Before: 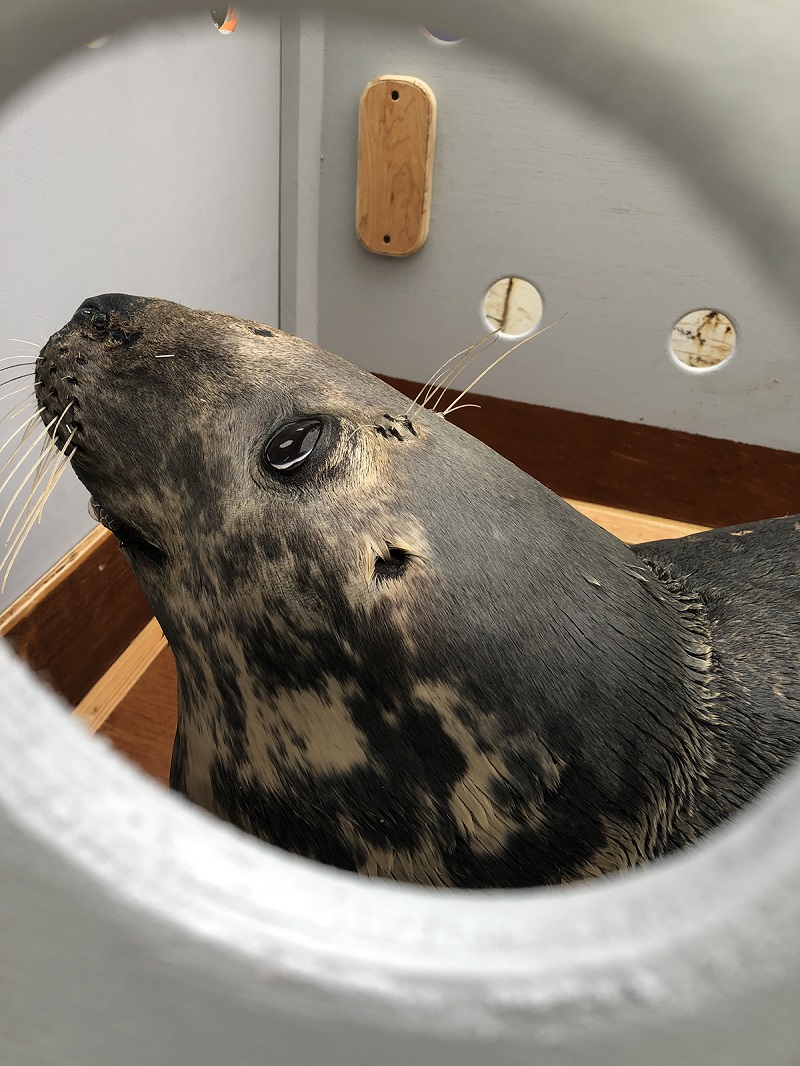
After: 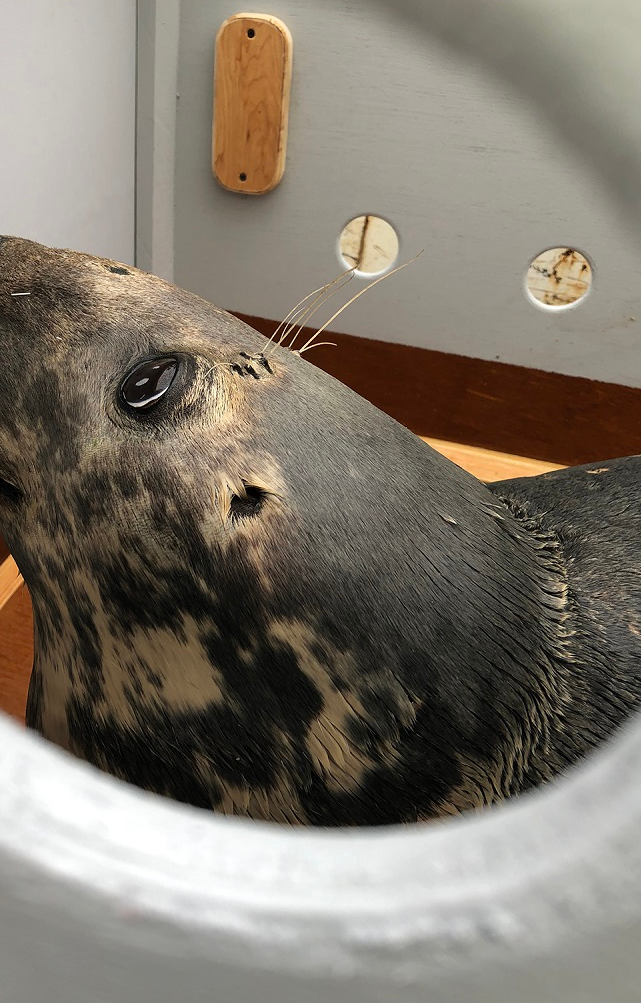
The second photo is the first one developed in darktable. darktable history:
crop and rotate: left 18.041%, top 5.893%, right 1.727%
